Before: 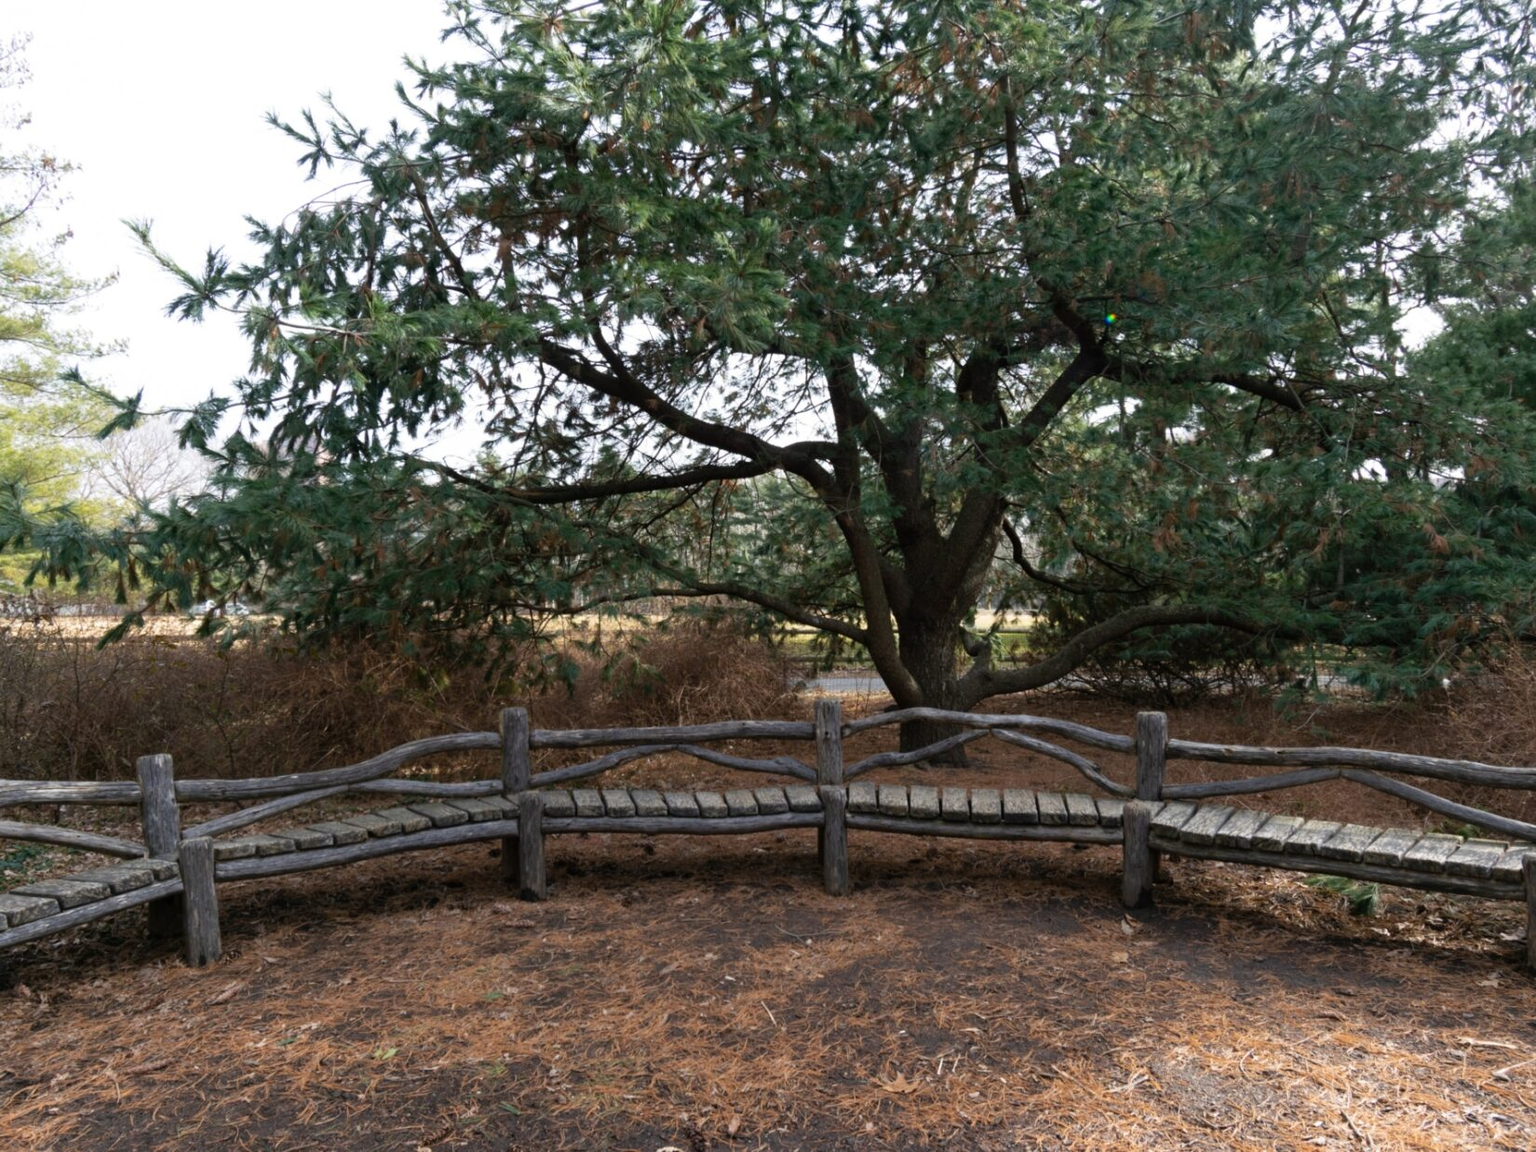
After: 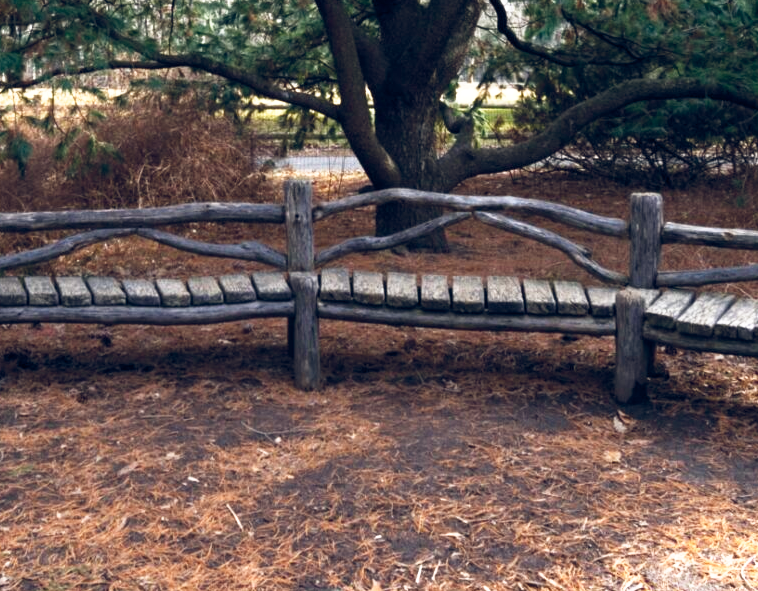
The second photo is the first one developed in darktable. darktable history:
base curve: curves: ch0 [(0, 0) (0.557, 0.834) (1, 1)], preserve colors none
color balance rgb: shadows lift › hue 85.91°, power › luminance -14.962%, highlights gain › chroma 0.23%, highlights gain › hue 329.9°, global offset › luminance 0.374%, global offset › chroma 0.206%, global offset › hue 255.12°, perceptual saturation grading › global saturation 27.605%, perceptual saturation grading › highlights -25.16%, perceptual saturation grading › shadows 26.208%
exposure: black level correction 0.001, exposure 0.499 EV, compensate highlight preservation false
crop: left 35.876%, top 46.237%, right 18.144%, bottom 5.972%
